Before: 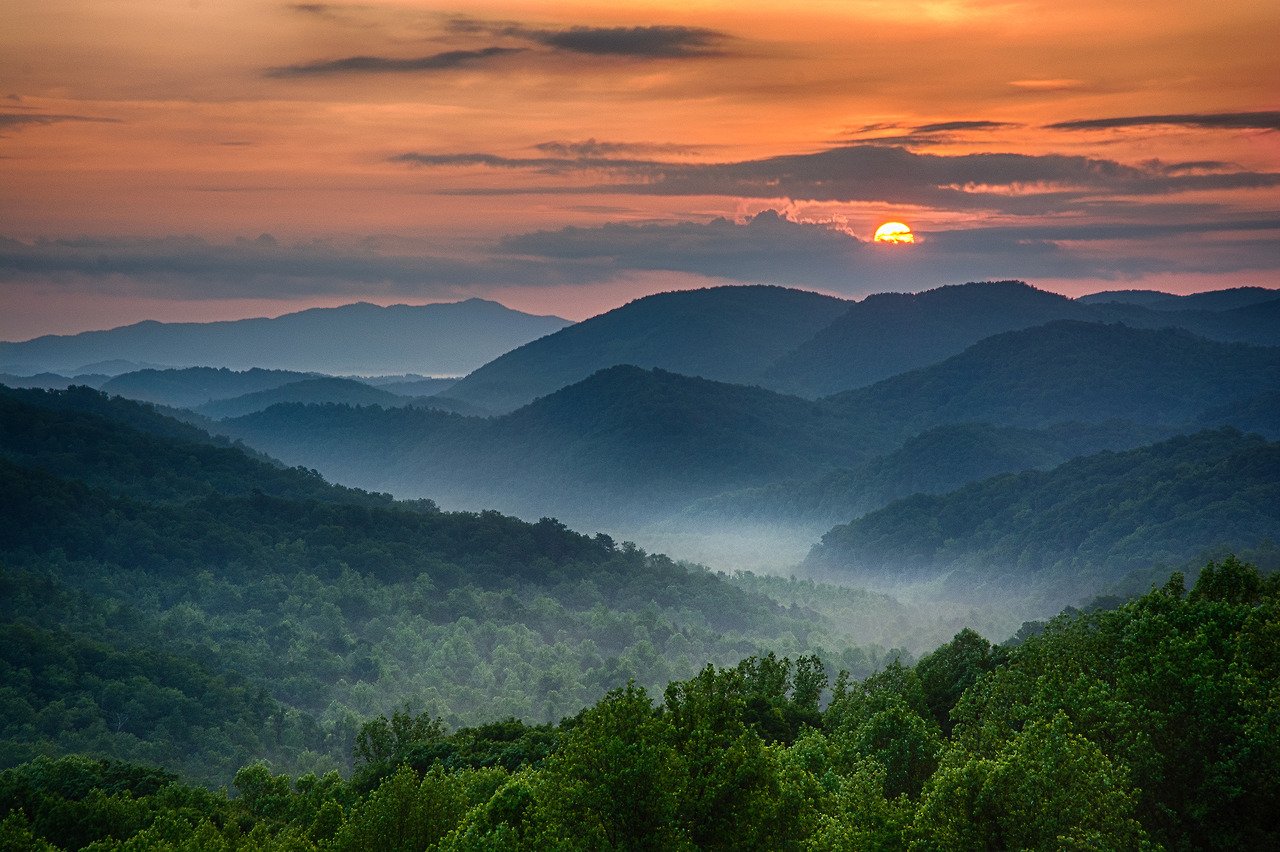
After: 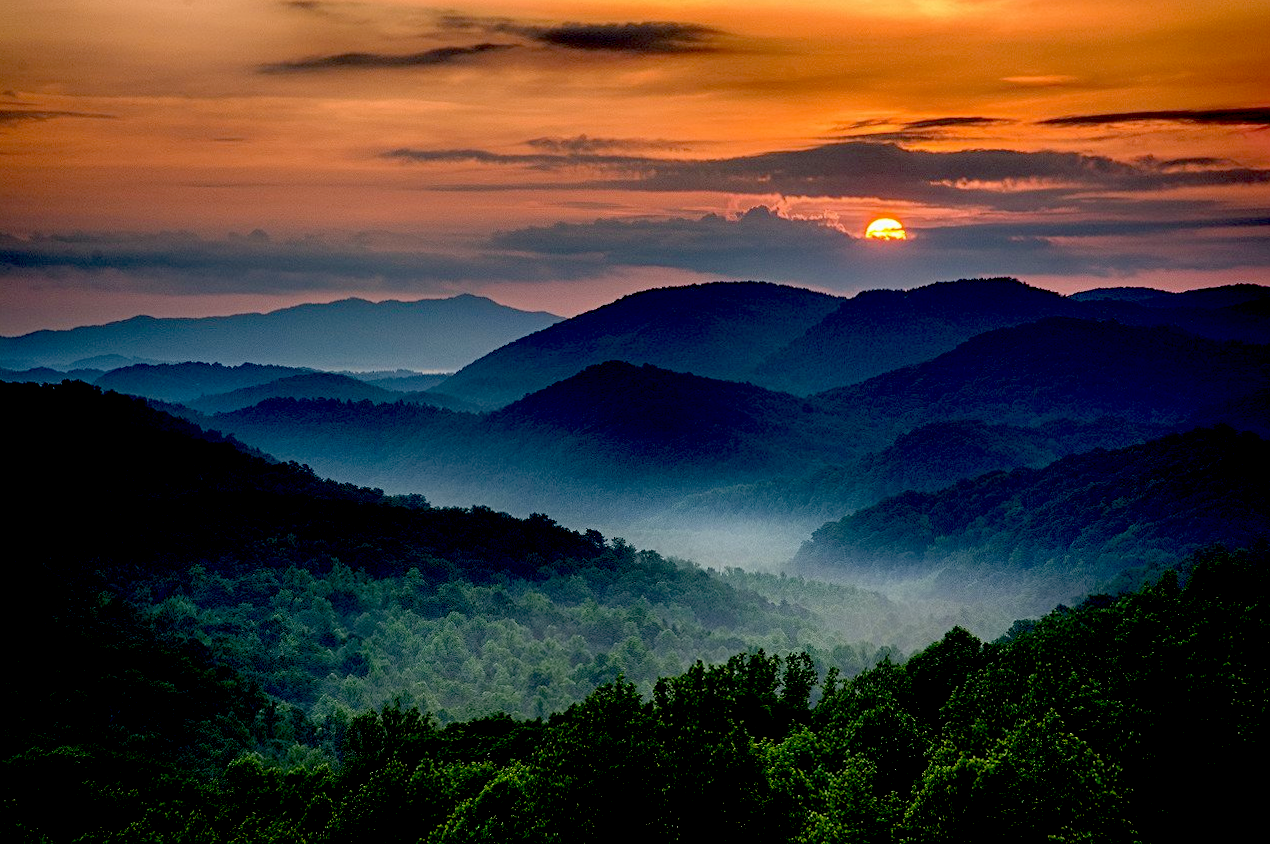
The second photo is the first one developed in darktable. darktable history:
rotate and perspective: rotation 0.192°, lens shift (horizontal) -0.015, crop left 0.005, crop right 0.996, crop top 0.006, crop bottom 0.99
exposure: black level correction 0.056, compensate highlight preservation false
